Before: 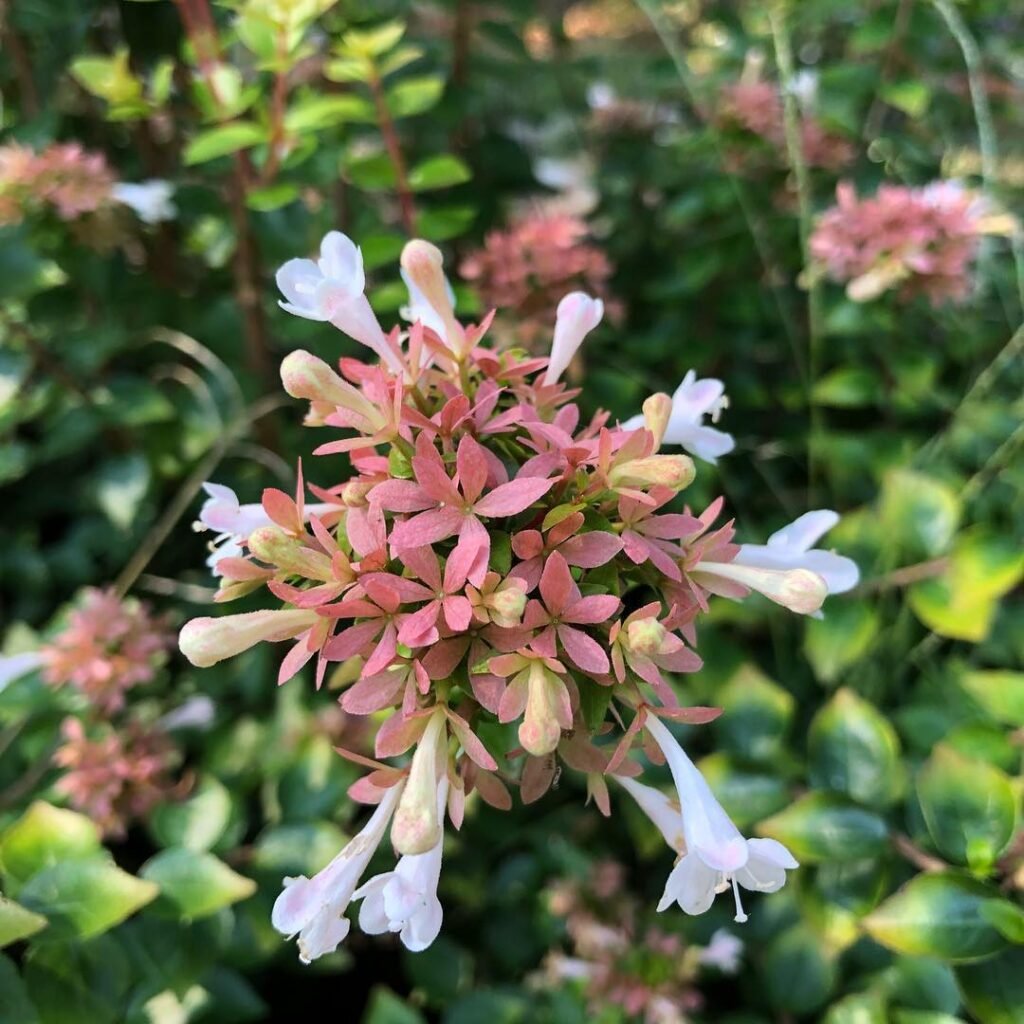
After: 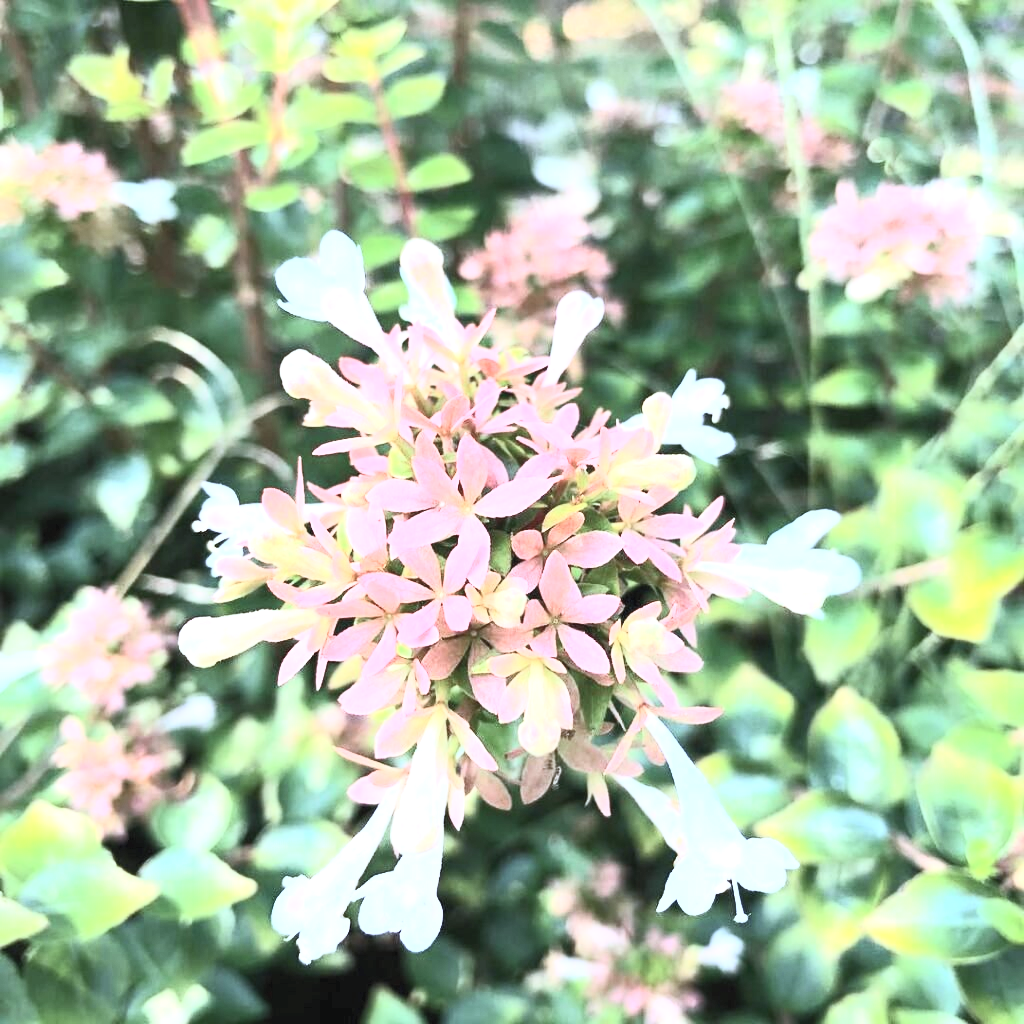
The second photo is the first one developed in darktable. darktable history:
exposure: black level correction 0, exposure 1.199 EV, compensate highlight preservation false
contrast brightness saturation: contrast 0.448, brightness 0.557, saturation -0.203
color calibration: illuminant custom, x 0.371, y 0.381, temperature 4283.26 K
